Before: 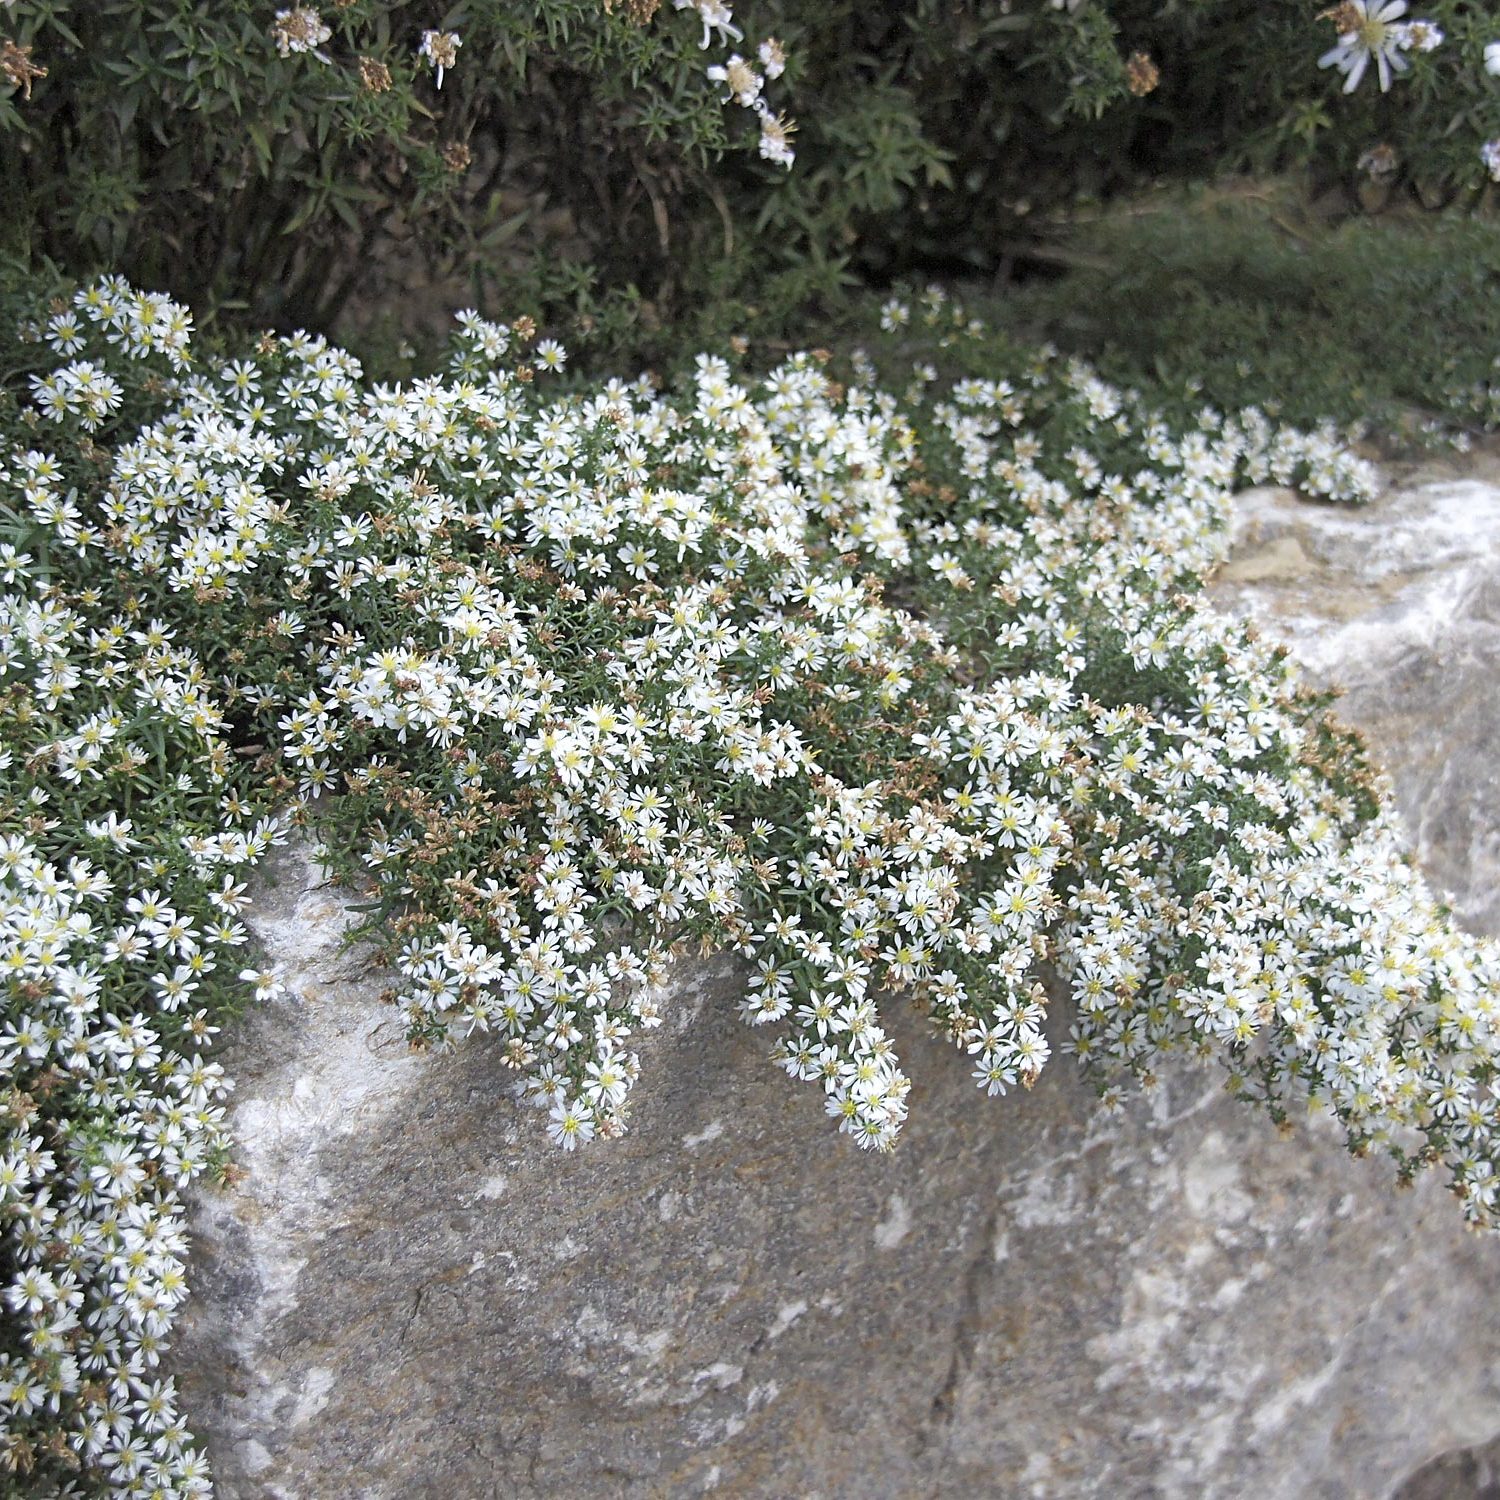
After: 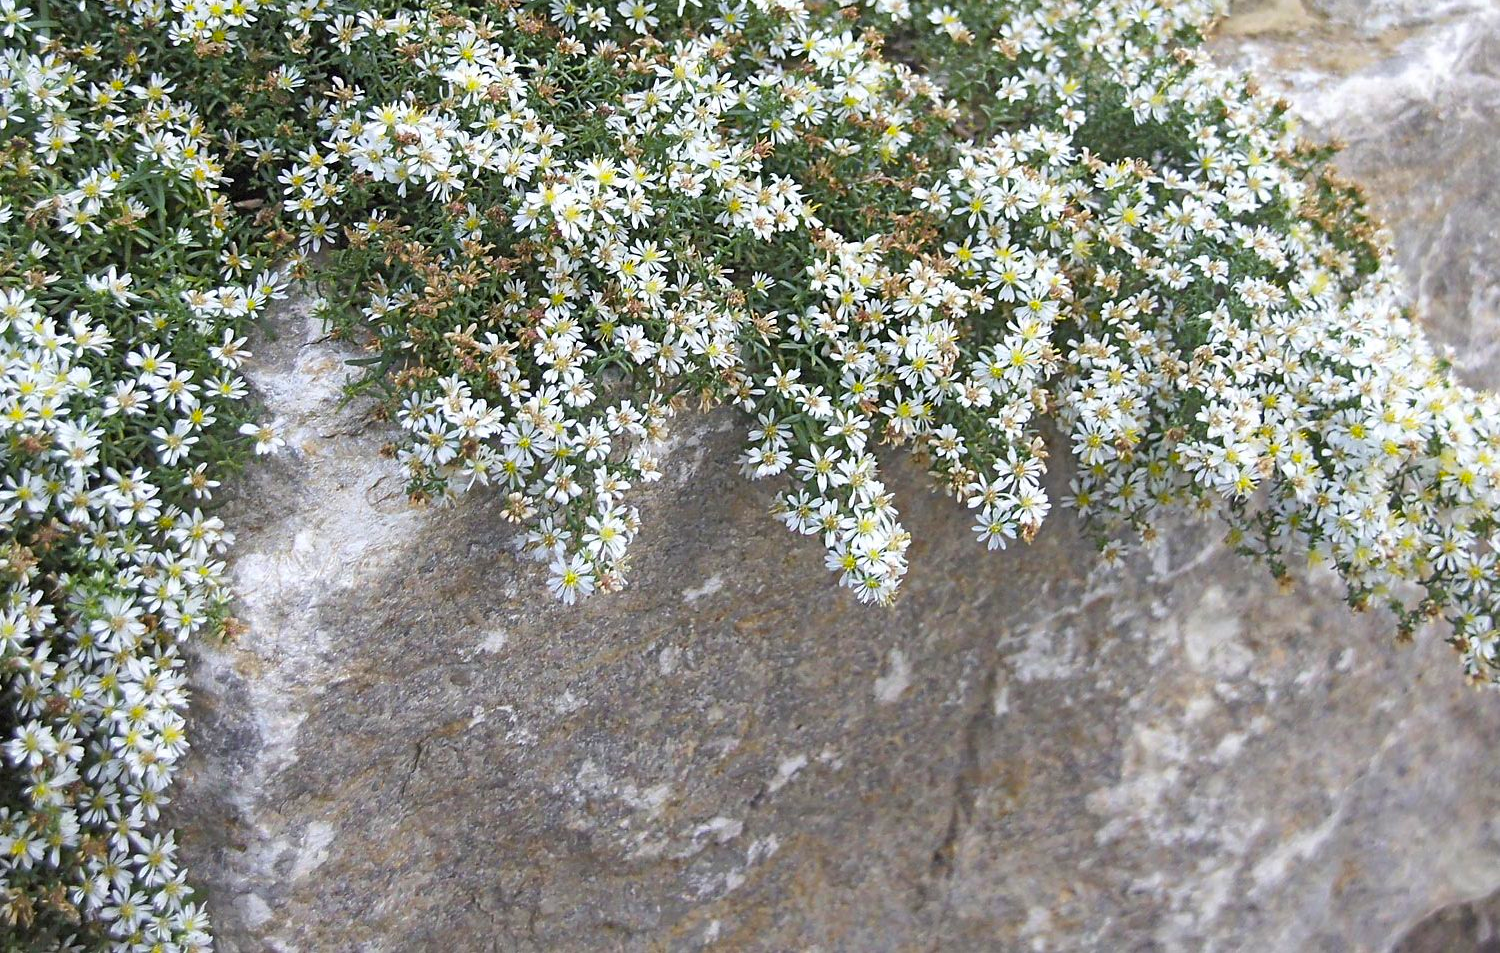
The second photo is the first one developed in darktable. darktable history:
crop and rotate: top 36.435%
color balance rgb: perceptual saturation grading › global saturation 25%, global vibrance 20%
